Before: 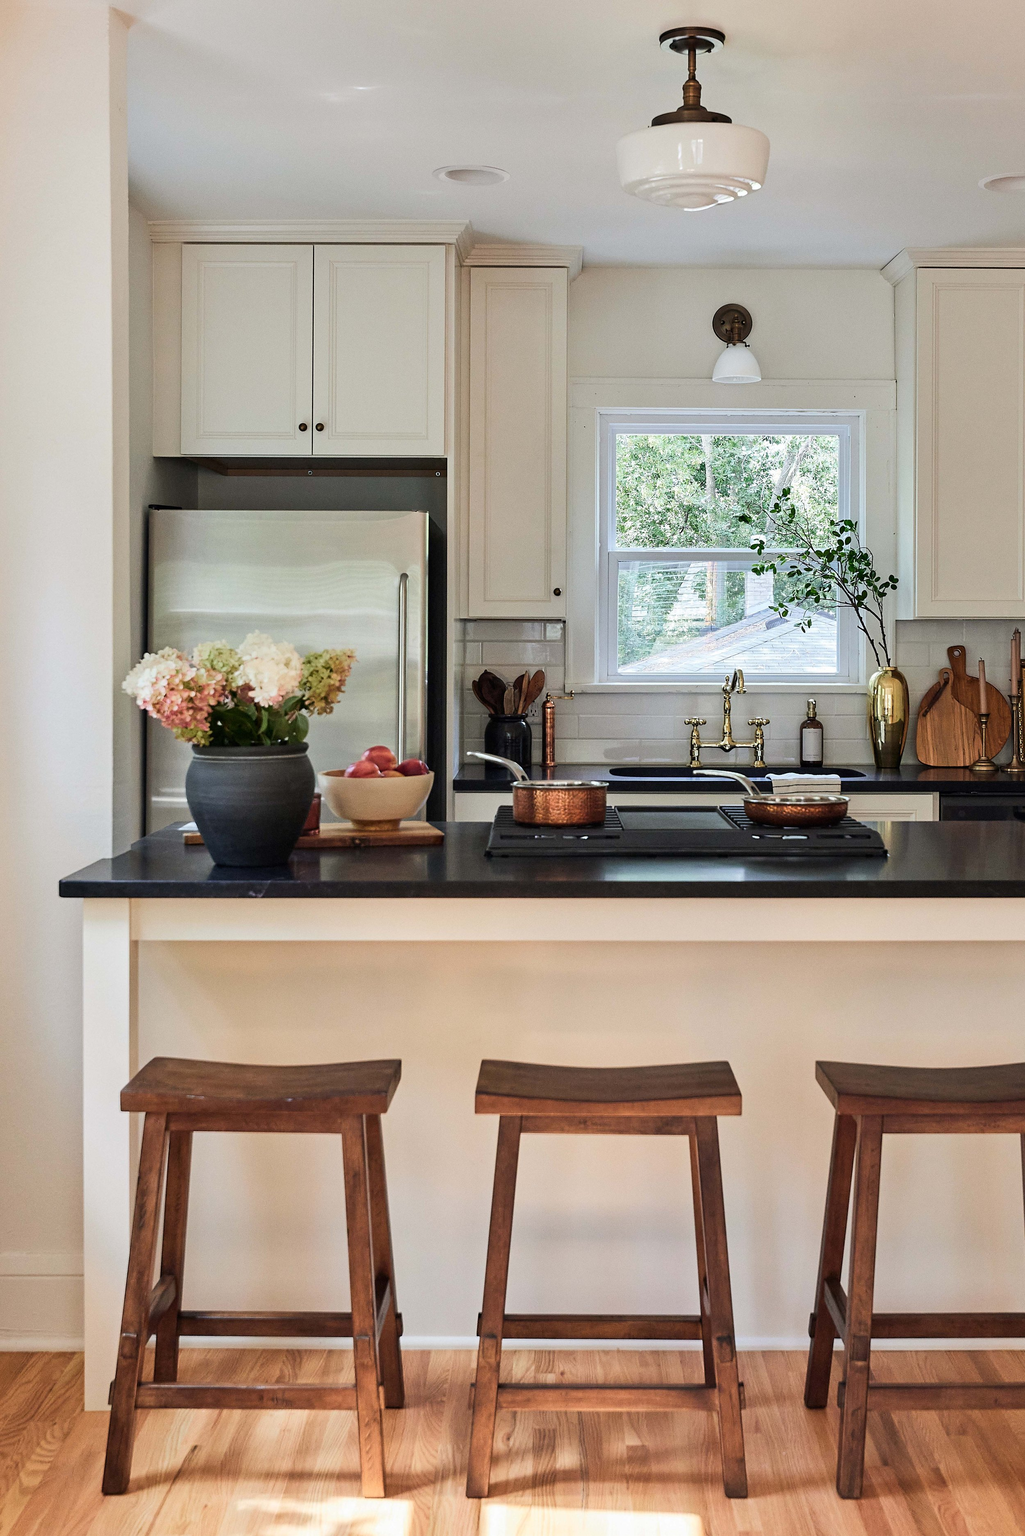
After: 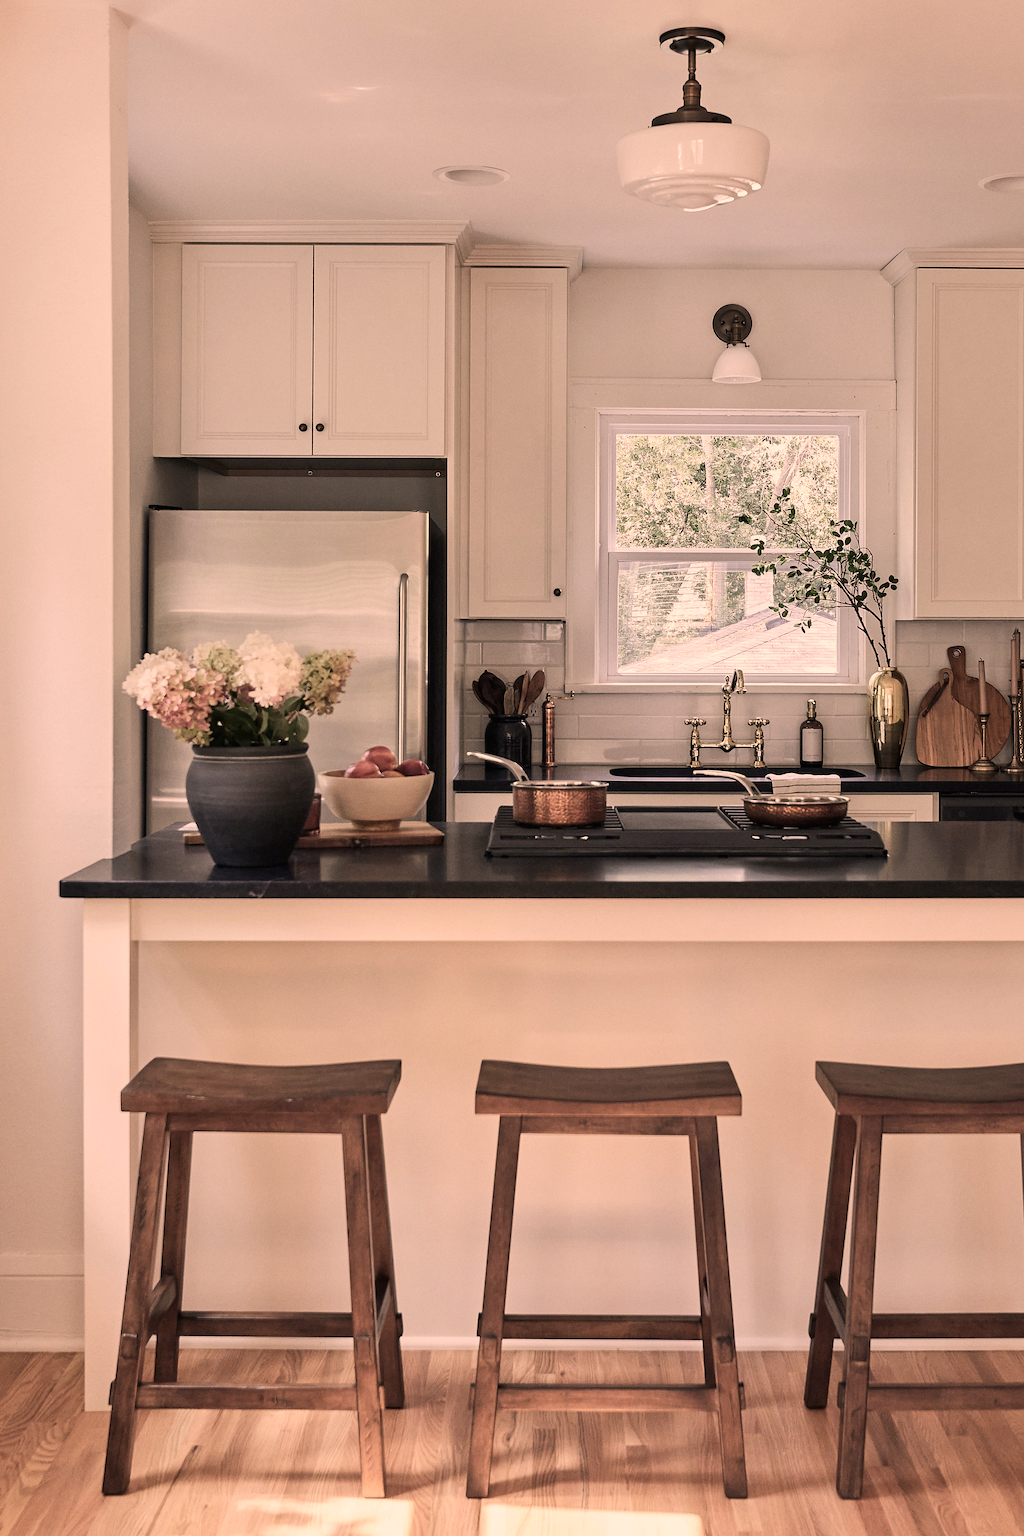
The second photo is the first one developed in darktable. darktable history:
color balance rgb: linear chroma grading › global chroma -16.06%, perceptual saturation grading › global saturation -32.85%, global vibrance -23.56%
color correction: highlights a* 17.88, highlights b* 18.79
